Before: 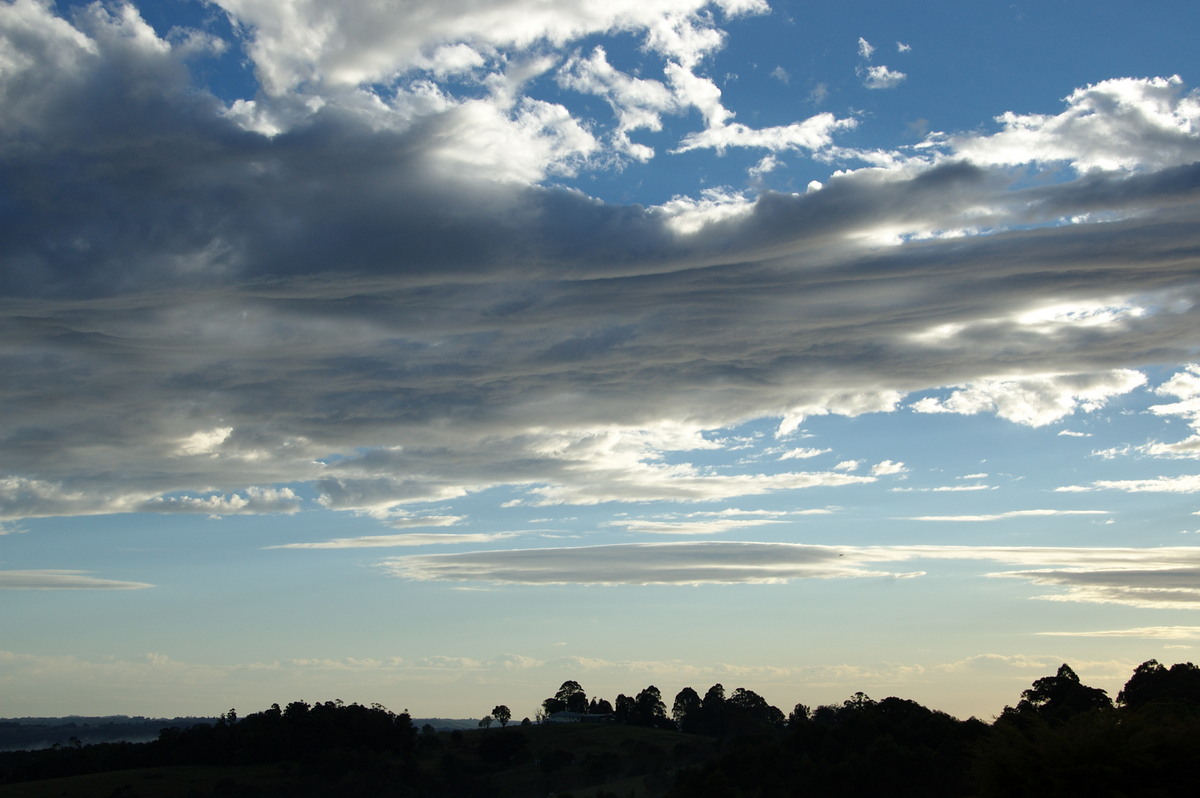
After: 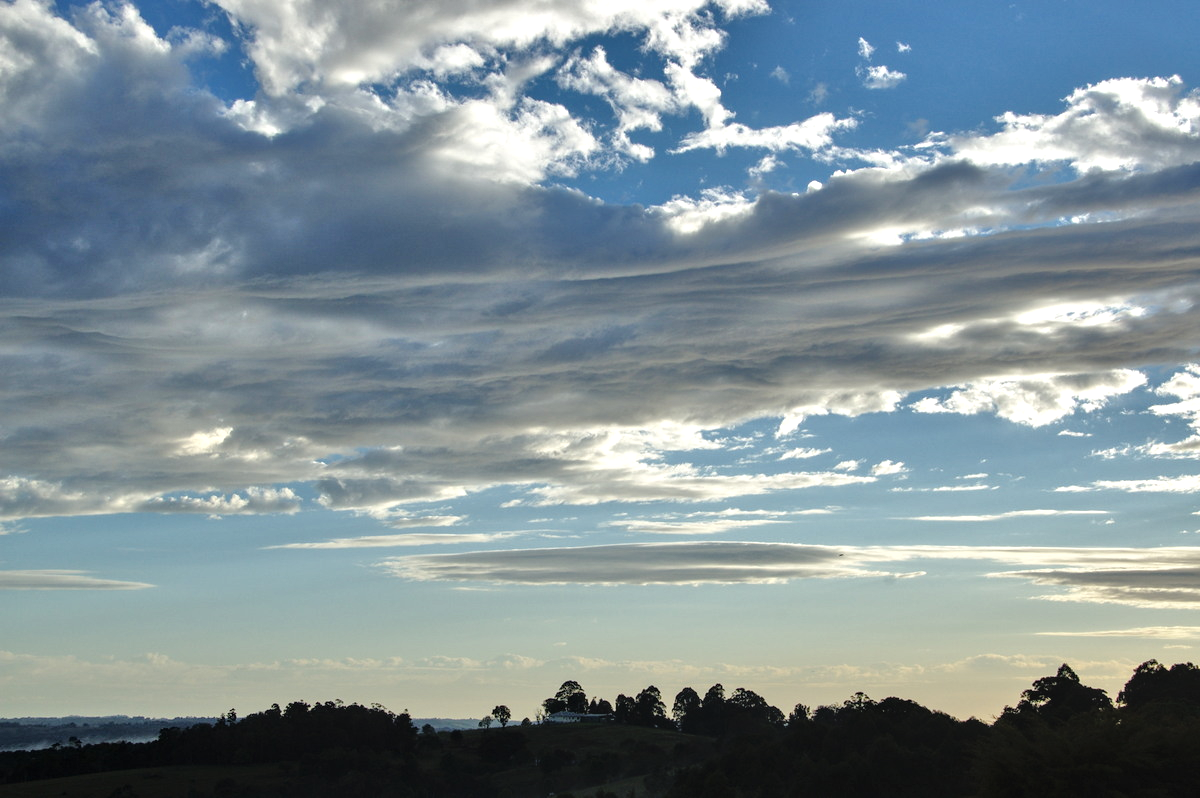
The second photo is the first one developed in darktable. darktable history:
shadows and highlights: white point adjustment 1, soften with gaussian
tone equalizer: -7 EV 0.15 EV, -6 EV 0.6 EV, -5 EV 1.15 EV, -4 EV 1.33 EV, -3 EV 1.15 EV, -2 EV 0.6 EV, -1 EV 0.15 EV, mask exposure compensation -0.5 EV
local contrast: on, module defaults
